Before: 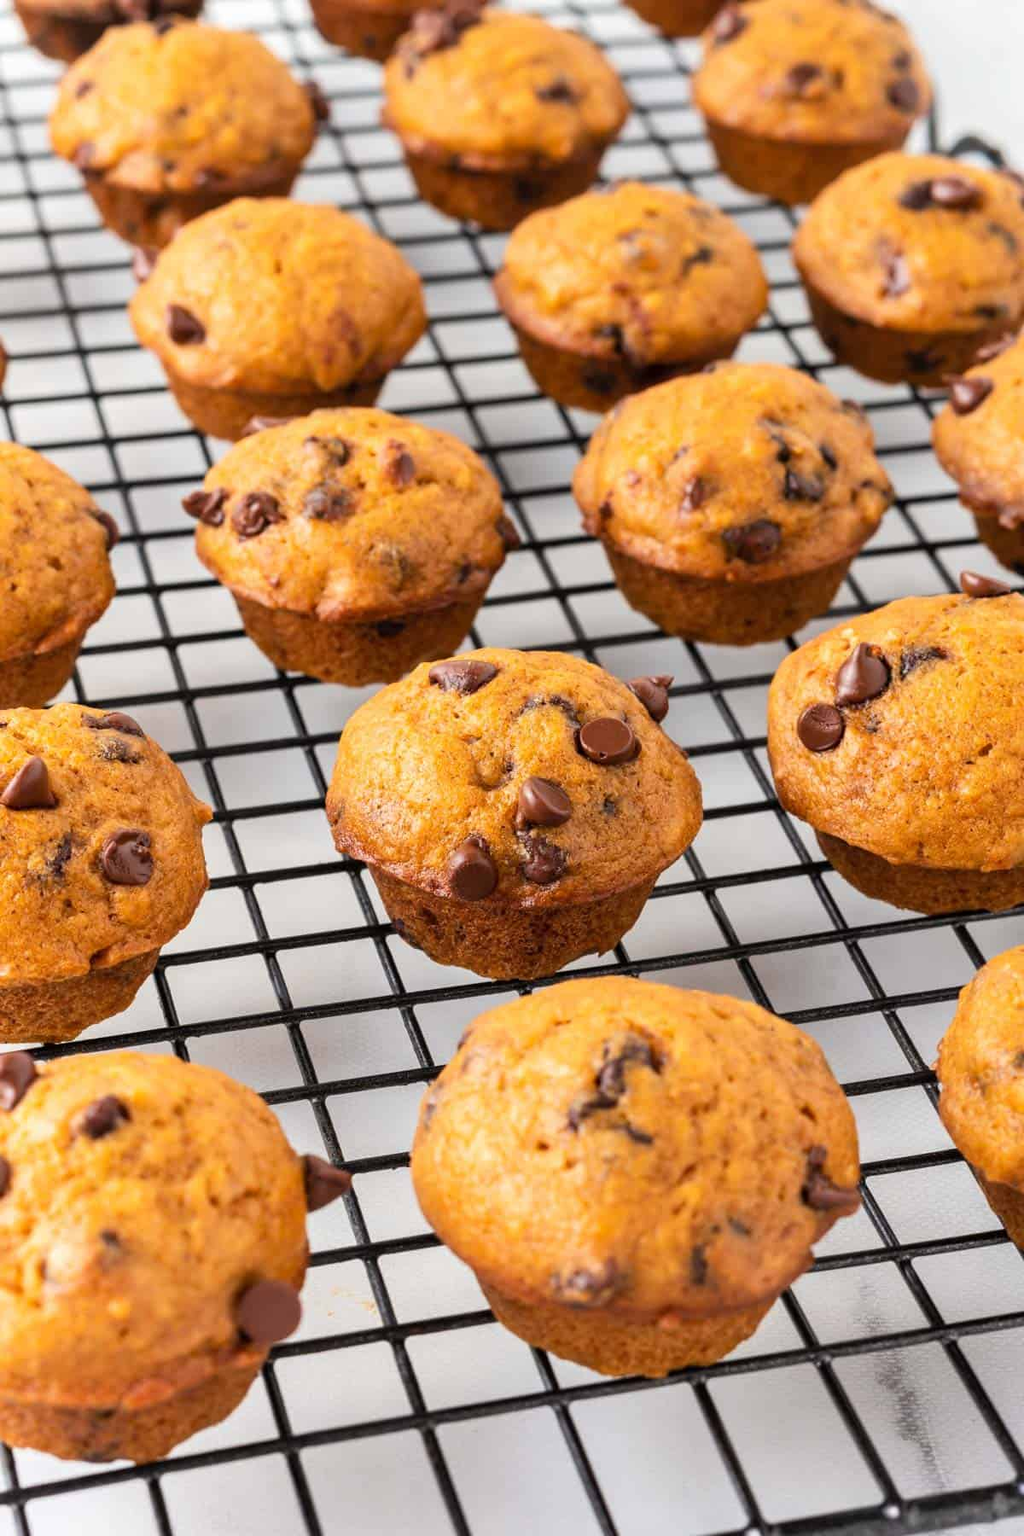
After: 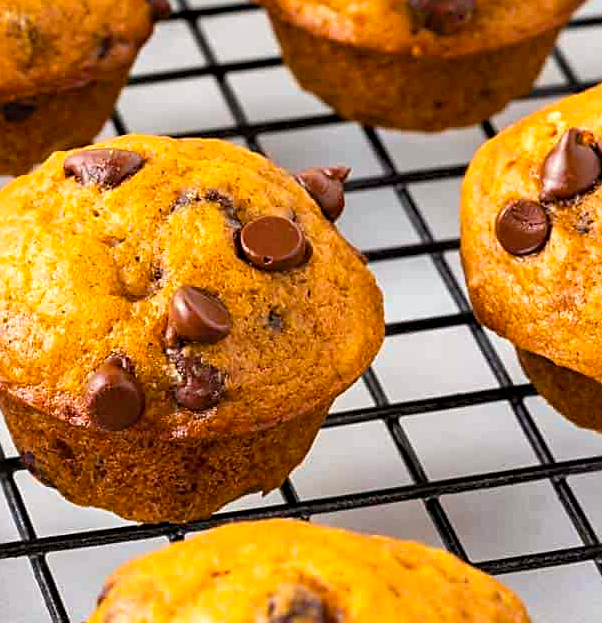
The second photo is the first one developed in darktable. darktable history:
haze removal: compatibility mode true, adaptive false
exposure: exposure 0.2 EV, compensate highlight preservation false
color balance rgb: linear chroma grading › global chroma 6.48%, perceptual saturation grading › global saturation 12.96%, global vibrance 6.02%
crop: left 36.607%, top 34.735%, right 13.146%, bottom 30.611%
sharpen: on, module defaults
